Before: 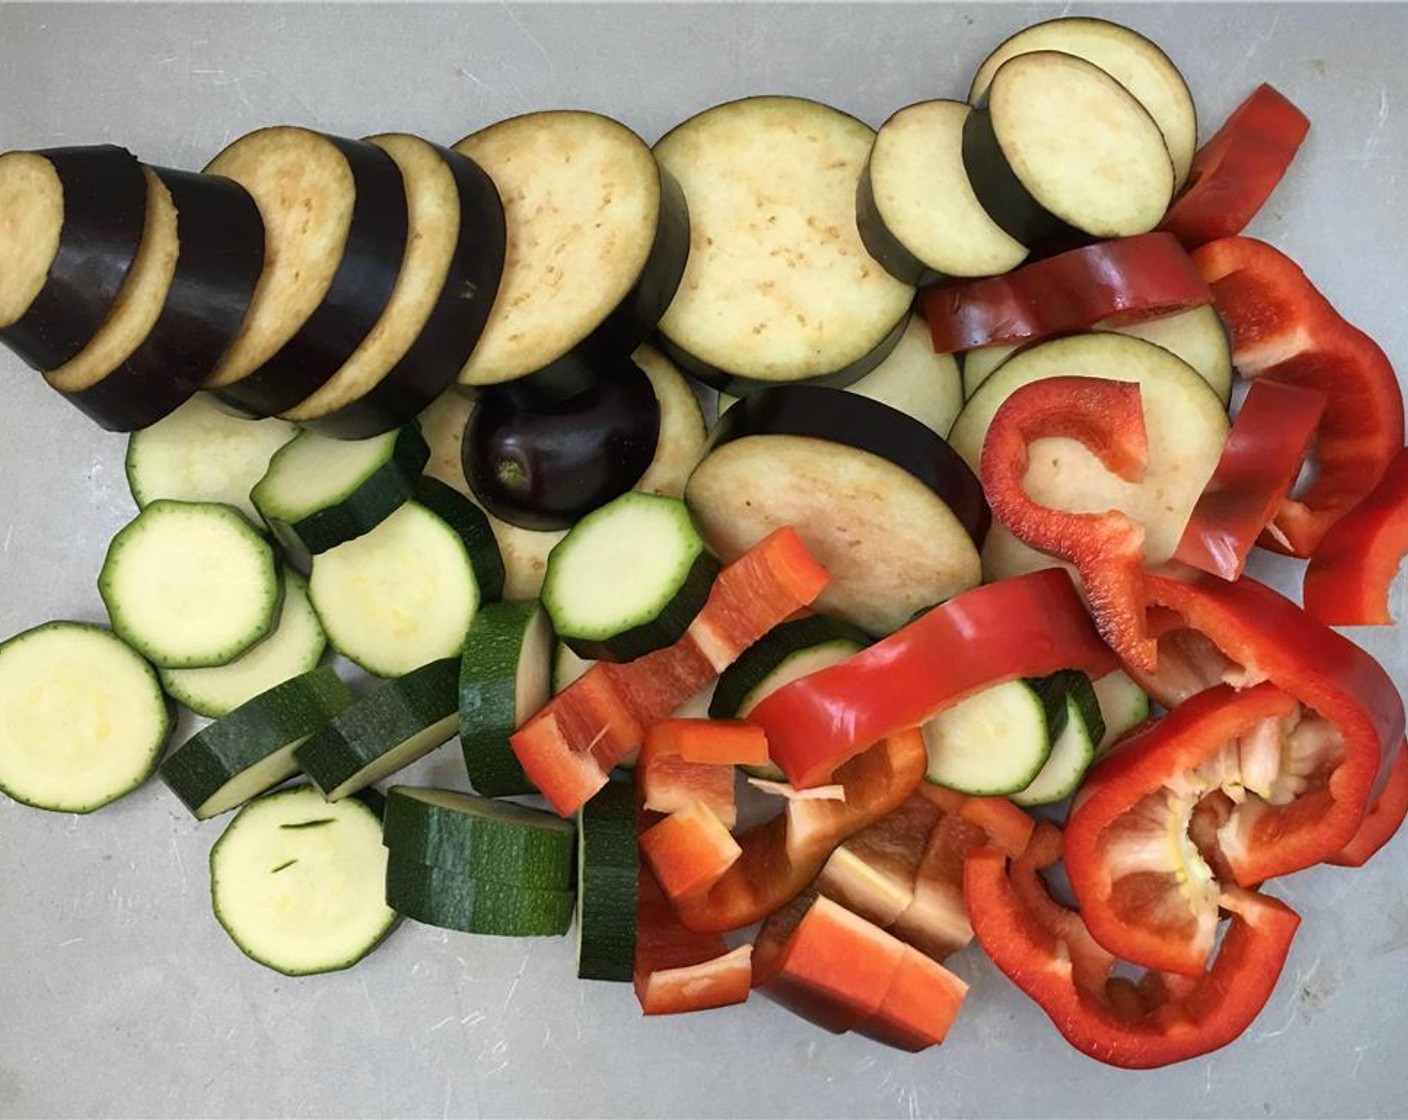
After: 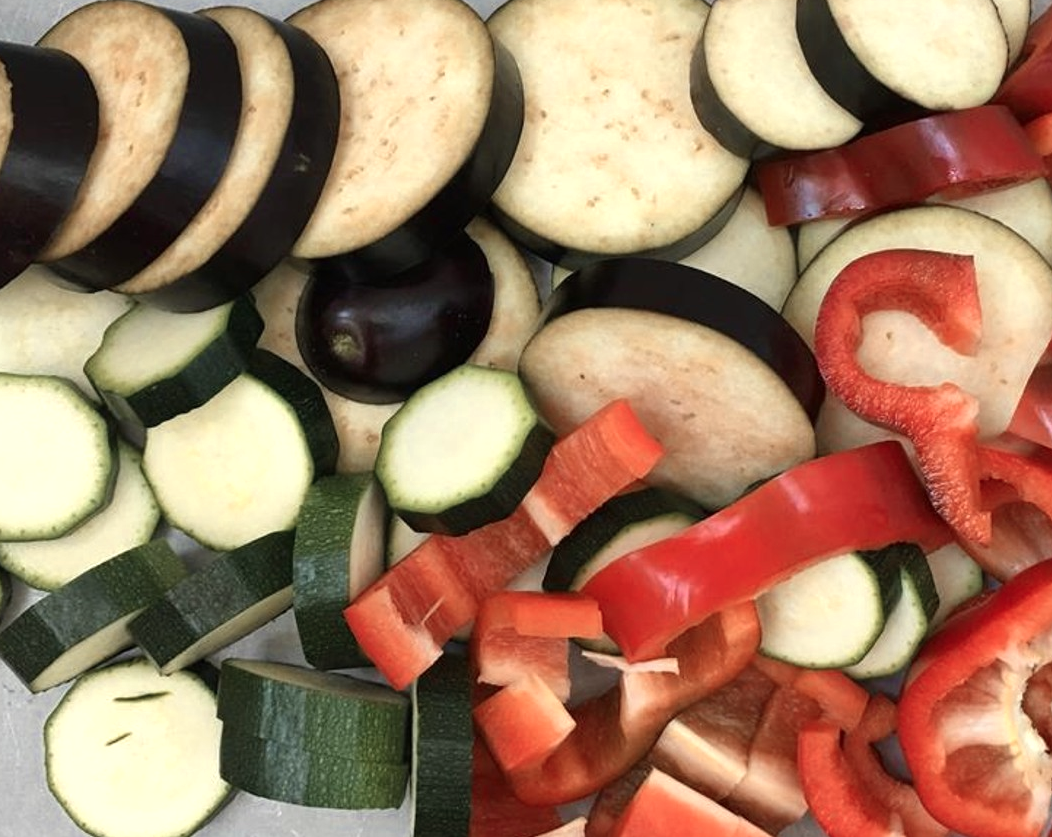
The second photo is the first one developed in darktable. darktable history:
color zones: curves: ch0 [(0, 0.473) (0.001, 0.473) (0.226, 0.548) (0.4, 0.589) (0.525, 0.54) (0.728, 0.403) (0.999, 0.473) (1, 0.473)]; ch1 [(0, 0.619) (0.001, 0.619) (0.234, 0.388) (0.4, 0.372) (0.528, 0.422) (0.732, 0.53) (0.999, 0.619) (1, 0.619)]; ch2 [(0, 0.547) (0.001, 0.547) (0.226, 0.45) (0.4, 0.525) (0.525, 0.585) (0.8, 0.511) (0.999, 0.547) (1, 0.547)]
crop and rotate: left 11.831%, top 11.346%, right 13.429%, bottom 13.899%
